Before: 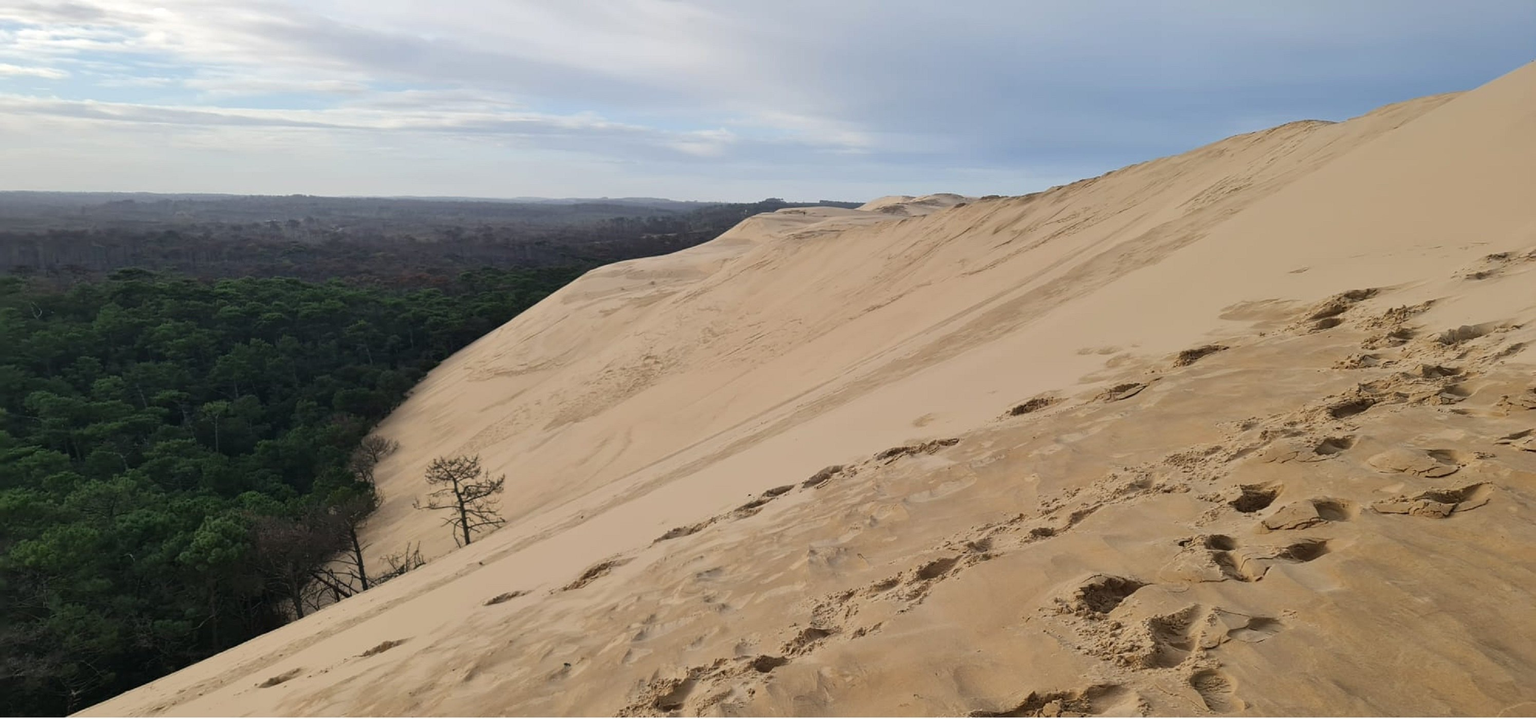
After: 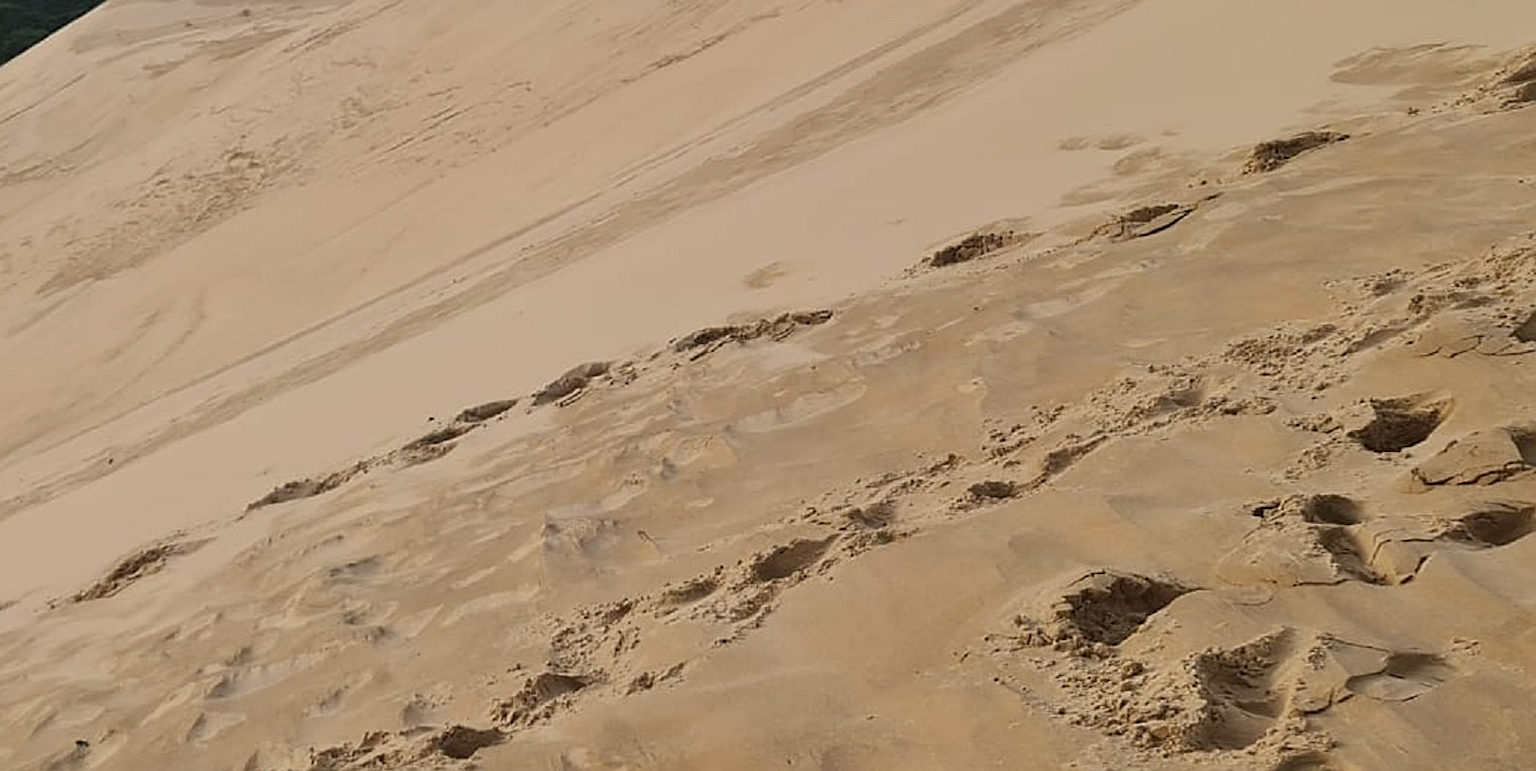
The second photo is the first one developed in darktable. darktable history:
sharpen: on, module defaults
crop: left 34.154%, top 38.484%, right 13.622%, bottom 5.433%
